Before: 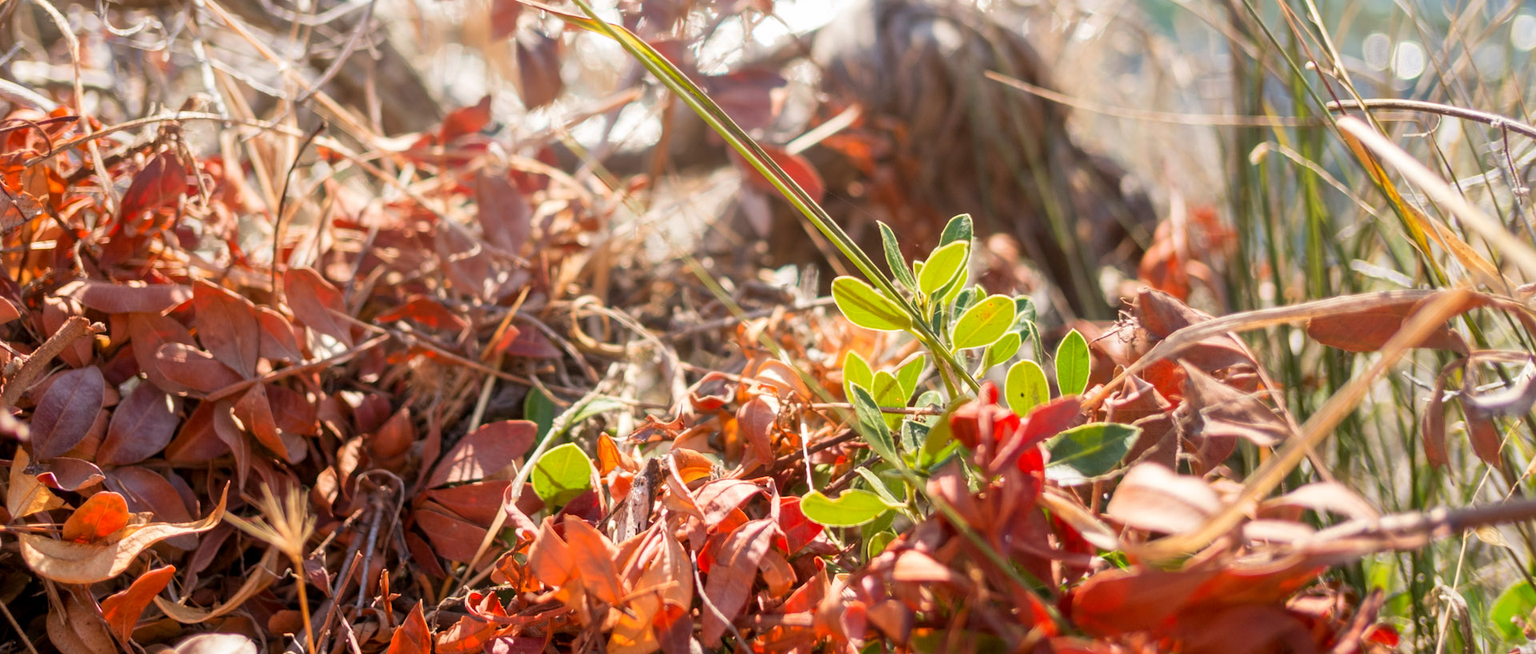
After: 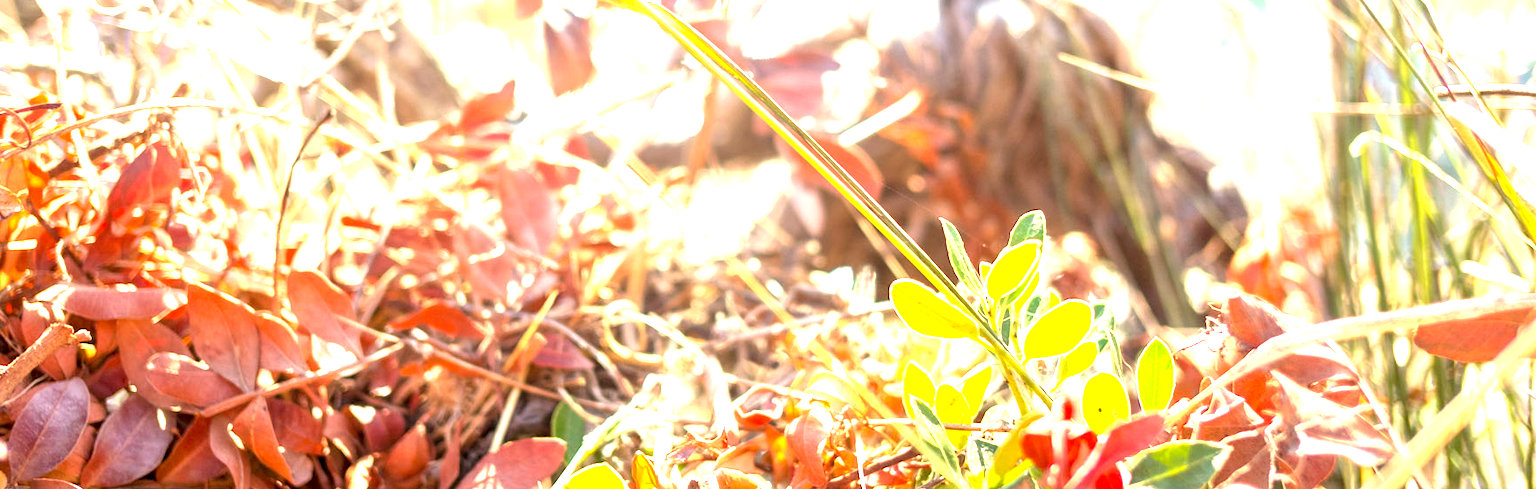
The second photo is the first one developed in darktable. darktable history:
color correction: highlights a* -1.13, highlights b* 4.48, shadows a* 3.66
crop: left 1.54%, top 3.437%, right 7.625%, bottom 28.414%
exposure: black level correction 0.001, exposure 1.827 EV, compensate exposure bias true, compensate highlight preservation false
